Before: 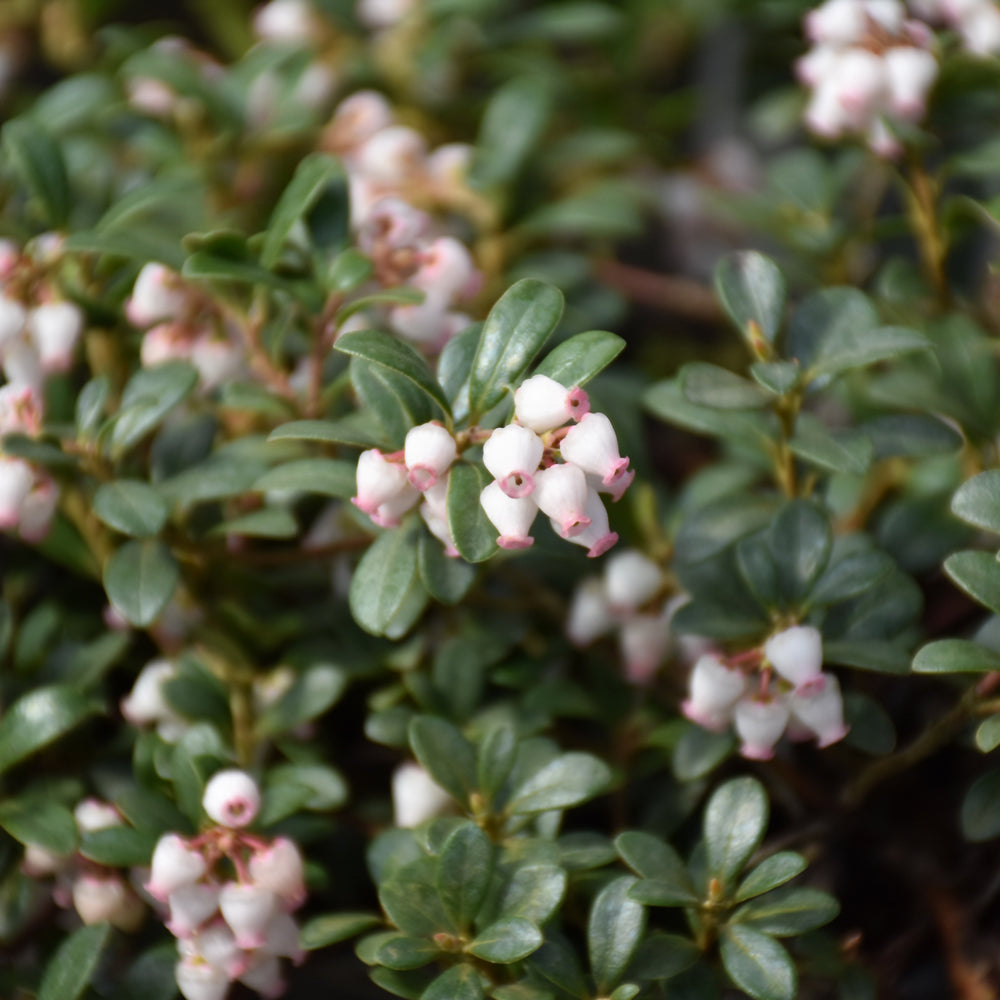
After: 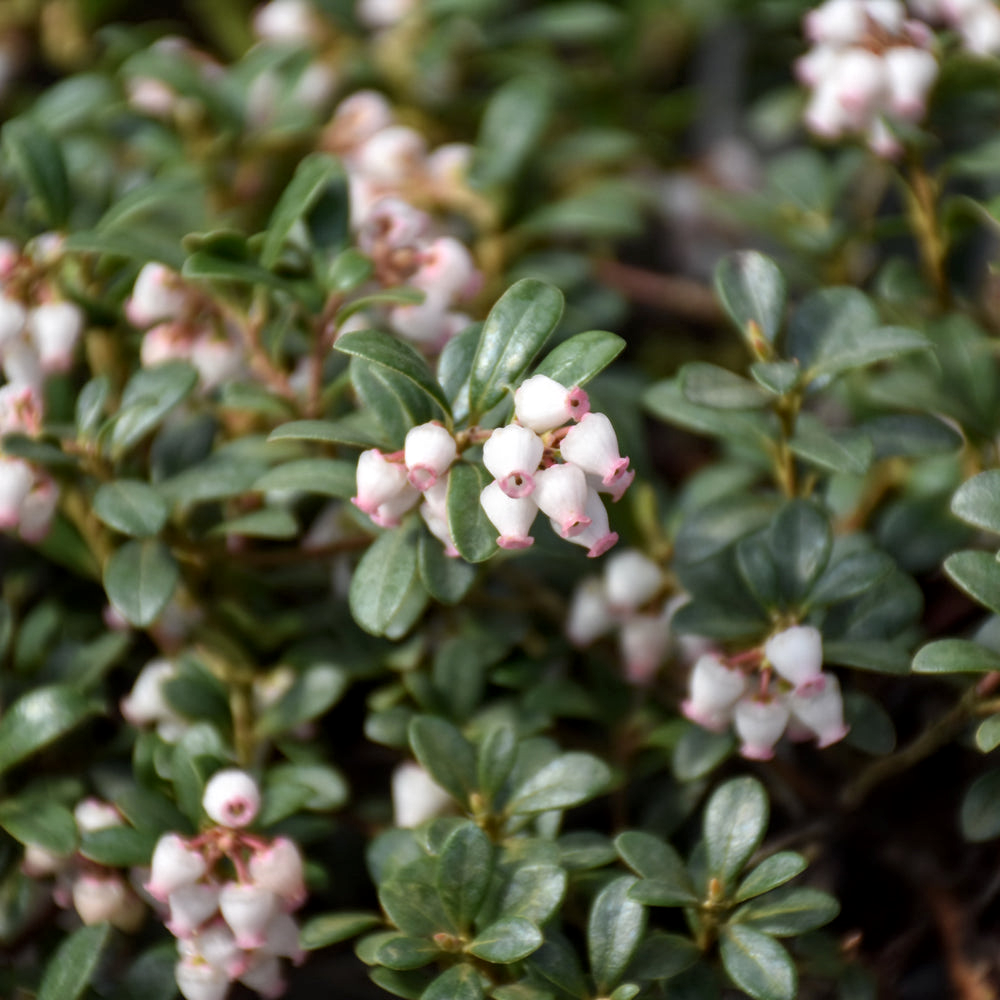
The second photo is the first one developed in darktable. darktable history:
shadows and highlights: shadows 20.96, highlights -36.84, soften with gaussian
local contrast: on, module defaults
